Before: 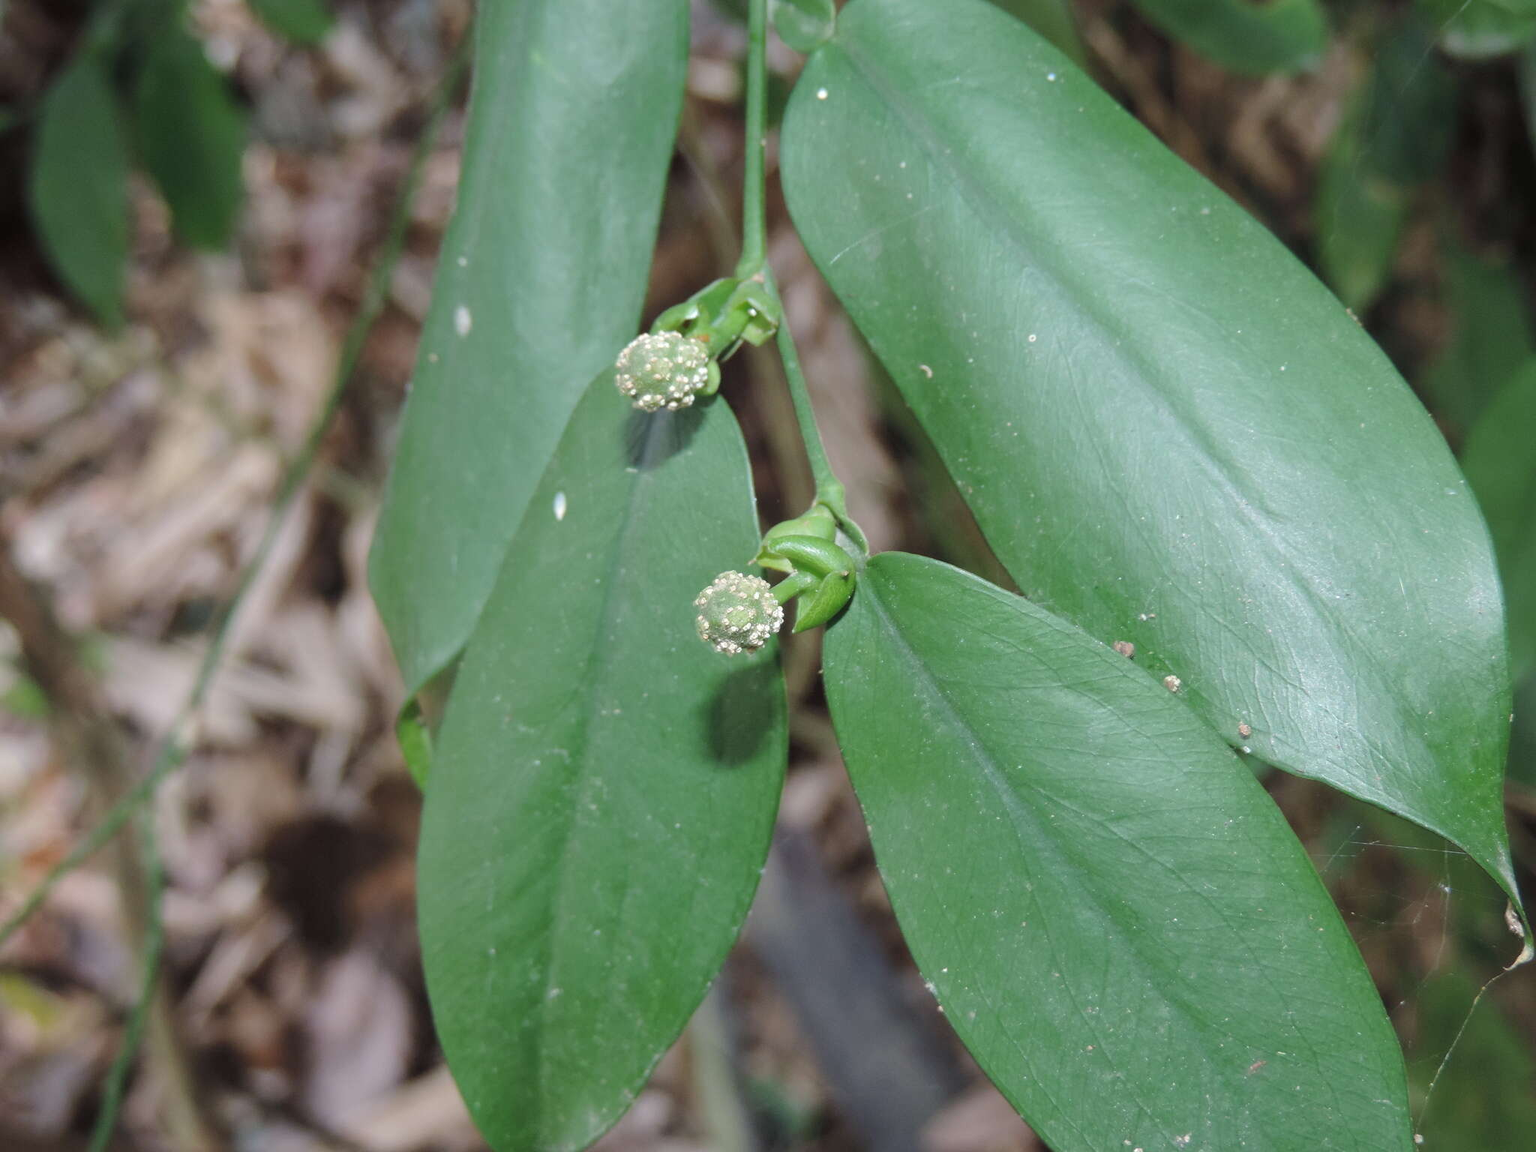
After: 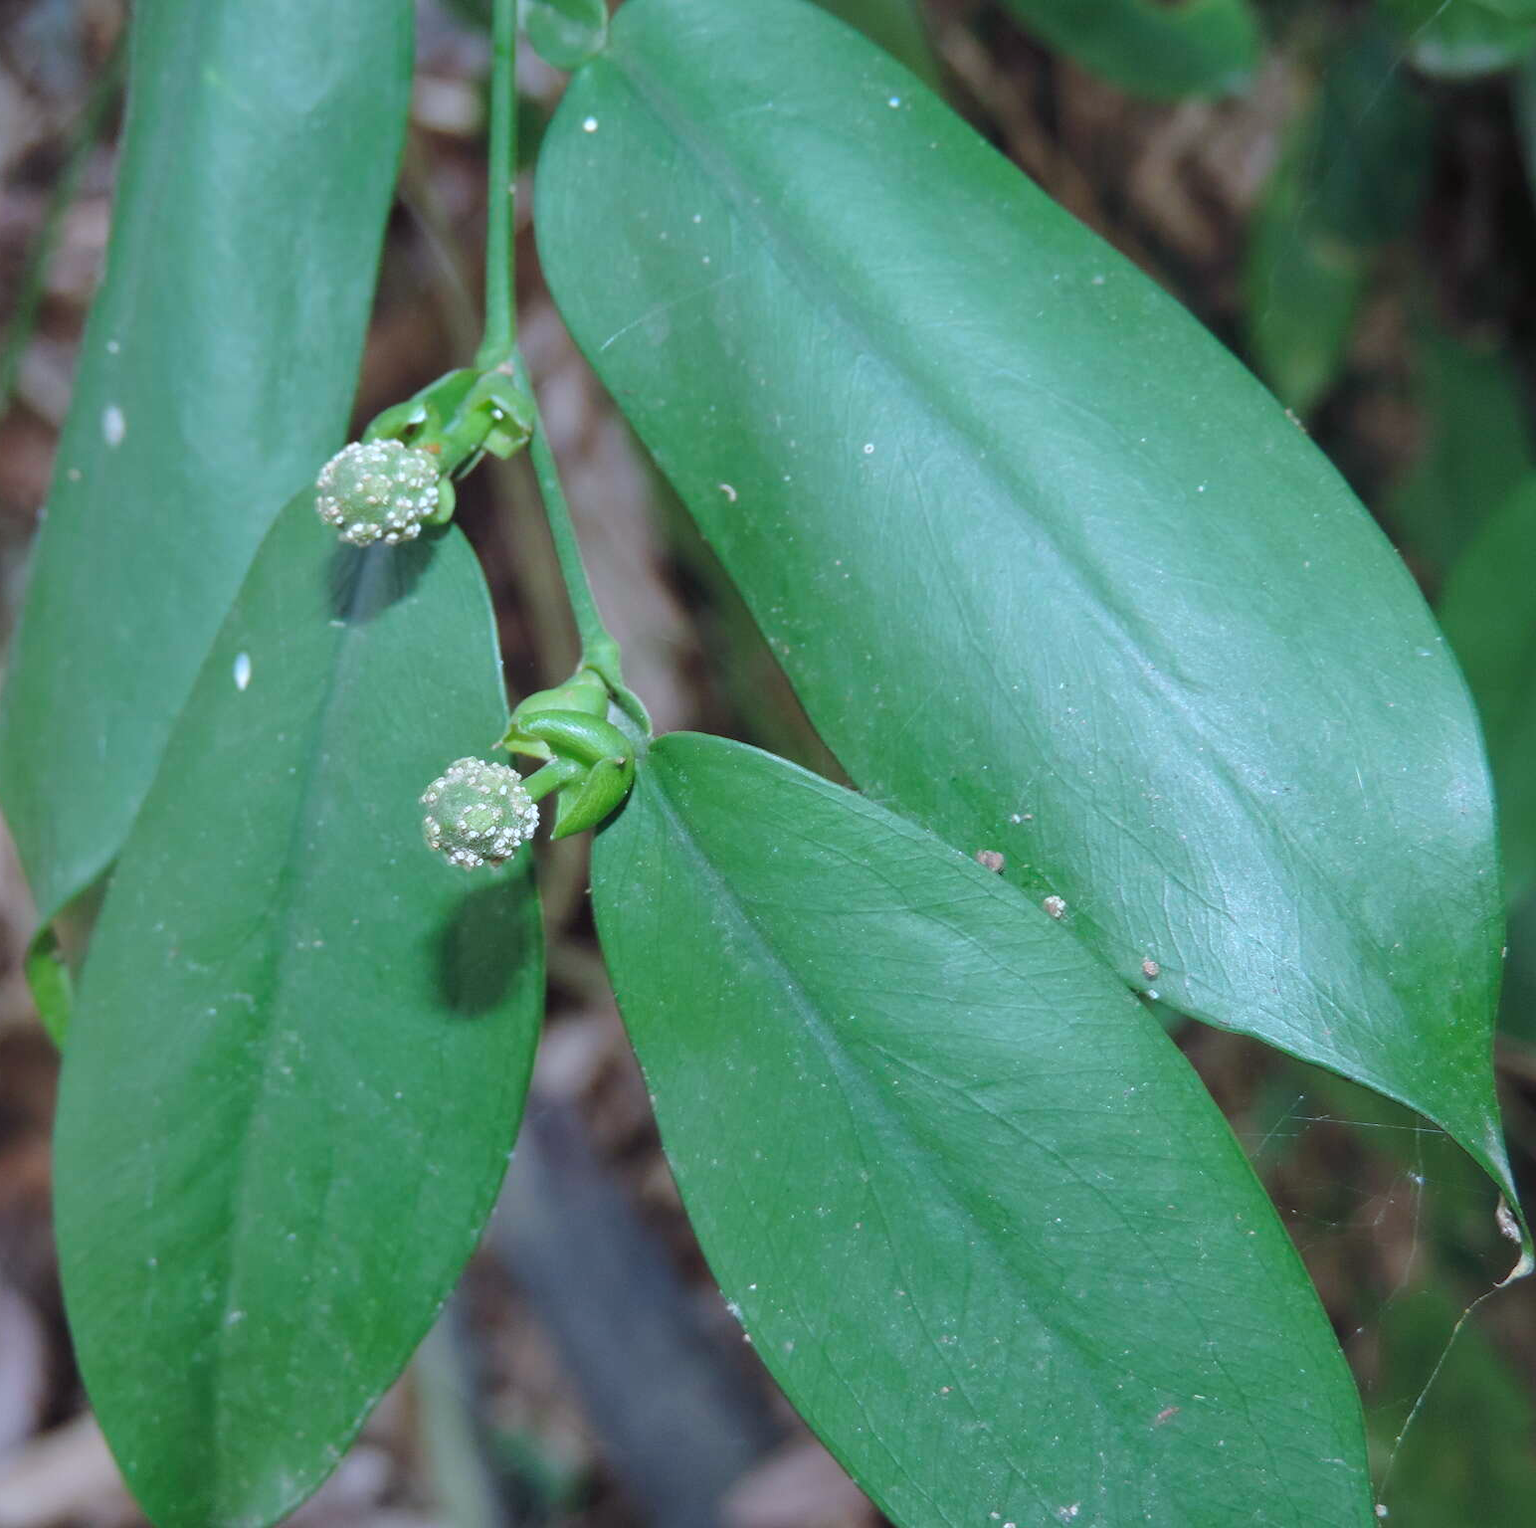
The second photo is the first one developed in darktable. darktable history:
crop and rotate: left 24.6%
color calibration: output R [0.972, 0.068, -0.094, 0], output G [-0.178, 1.216, -0.086, 0], output B [0.095, -0.136, 0.98, 0], illuminant custom, x 0.371, y 0.381, temperature 4283.16 K
